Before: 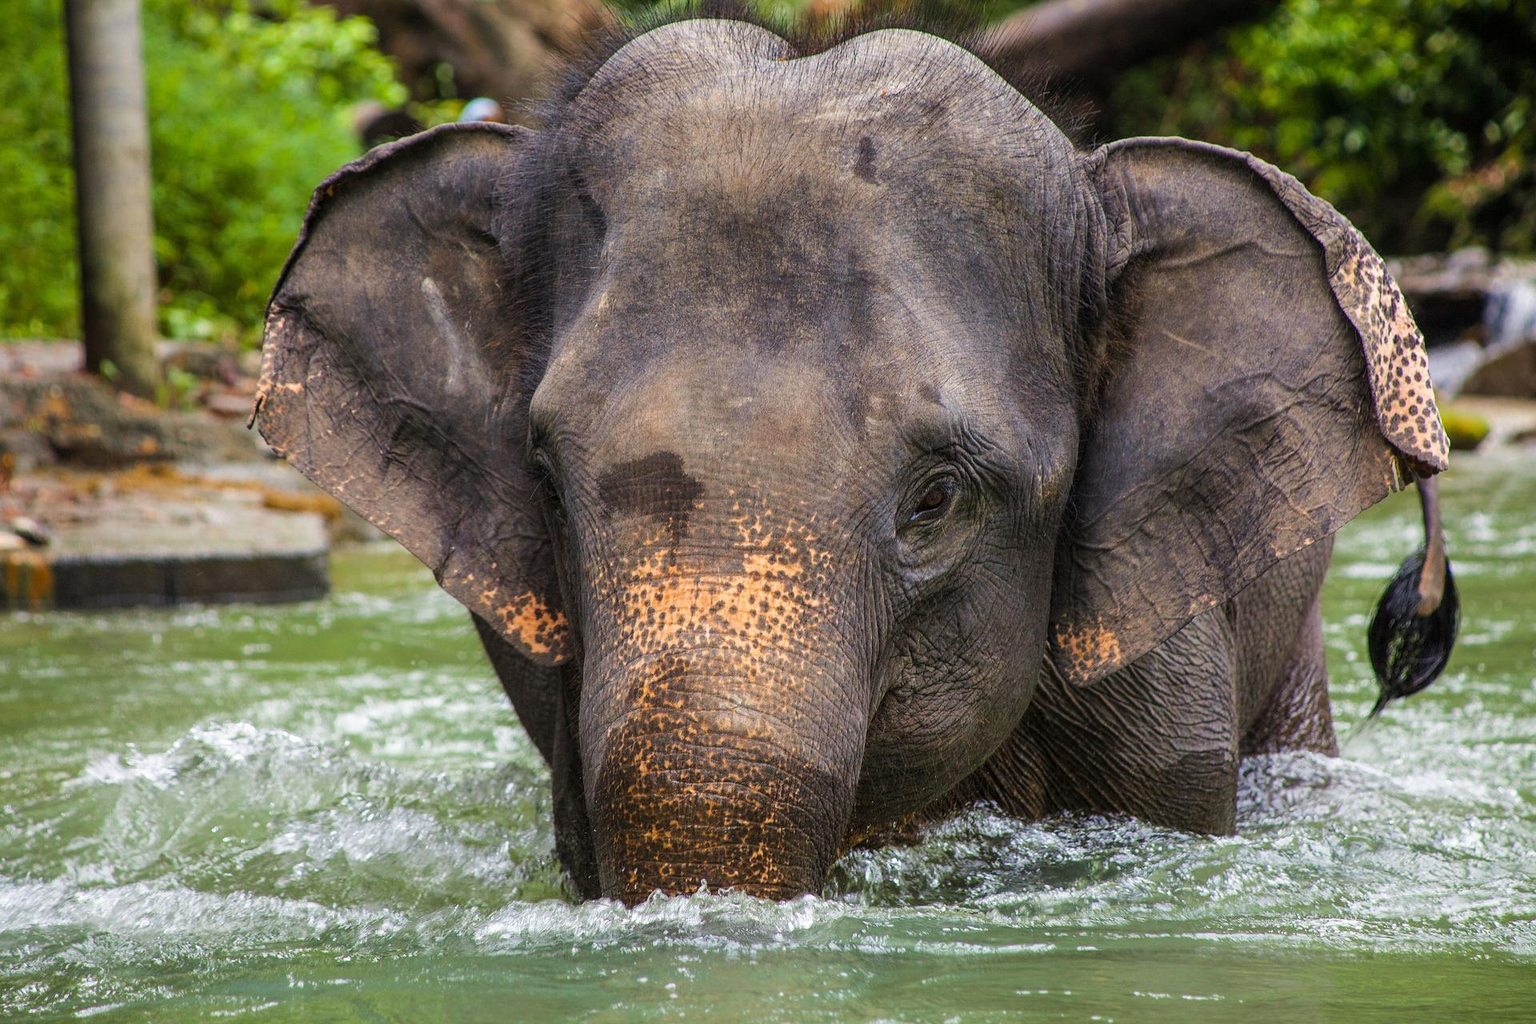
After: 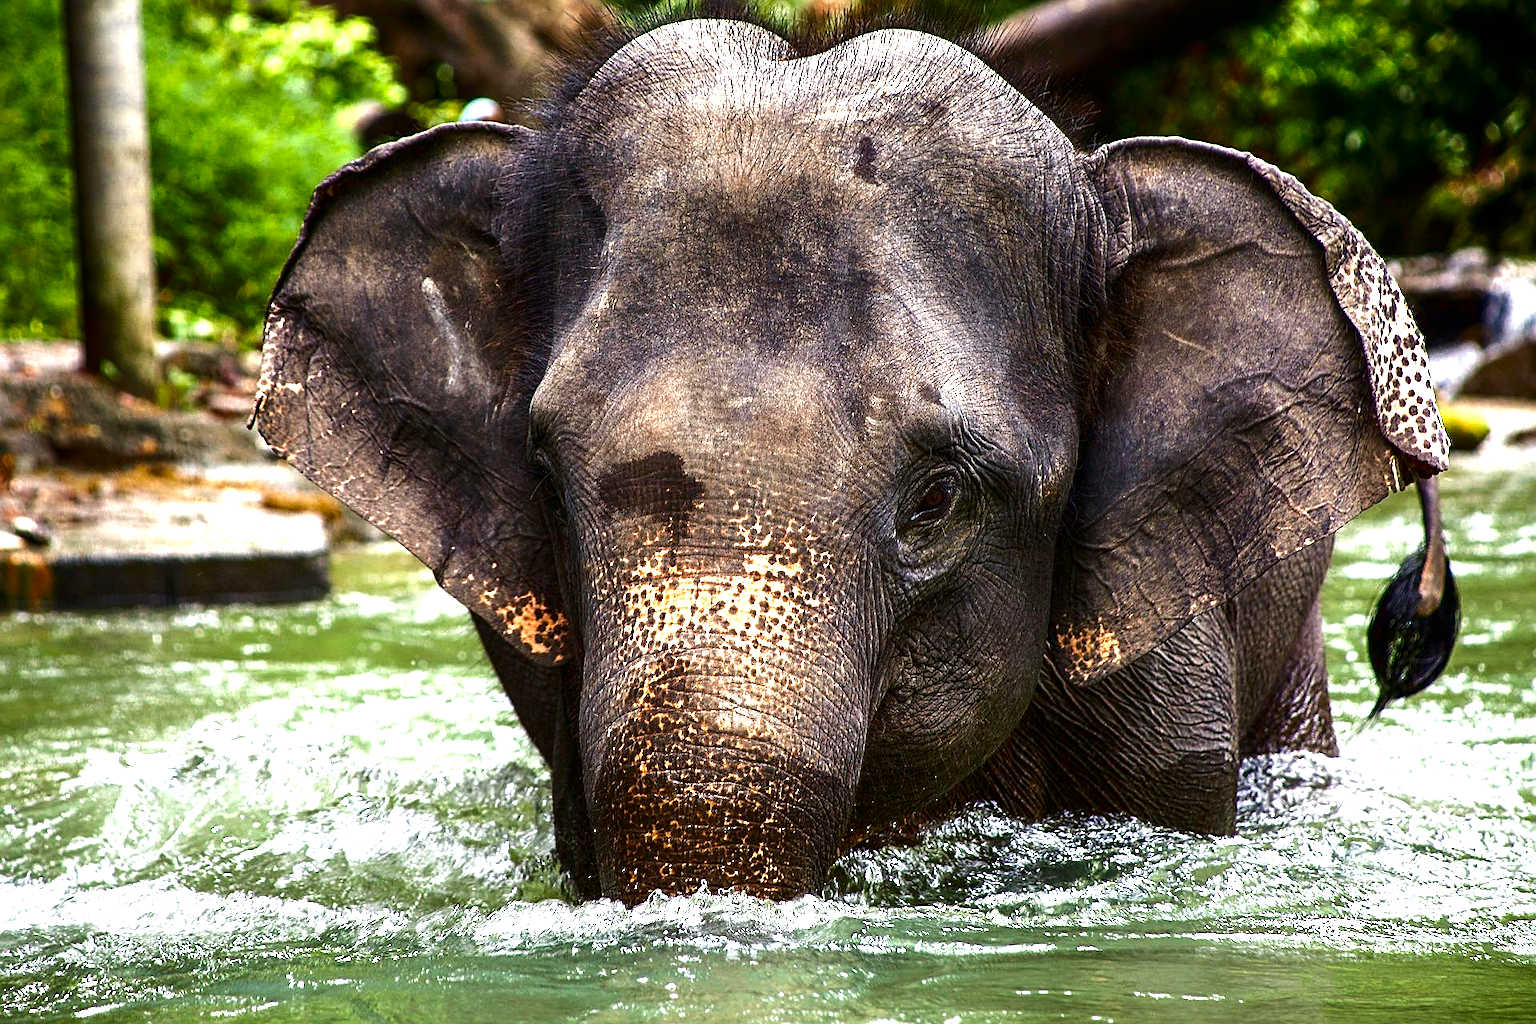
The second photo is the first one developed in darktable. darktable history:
contrast brightness saturation: brightness -0.52
exposure: black level correction 0, exposure 1.198 EV, compensate exposure bias true, compensate highlight preservation false
sharpen: on, module defaults
